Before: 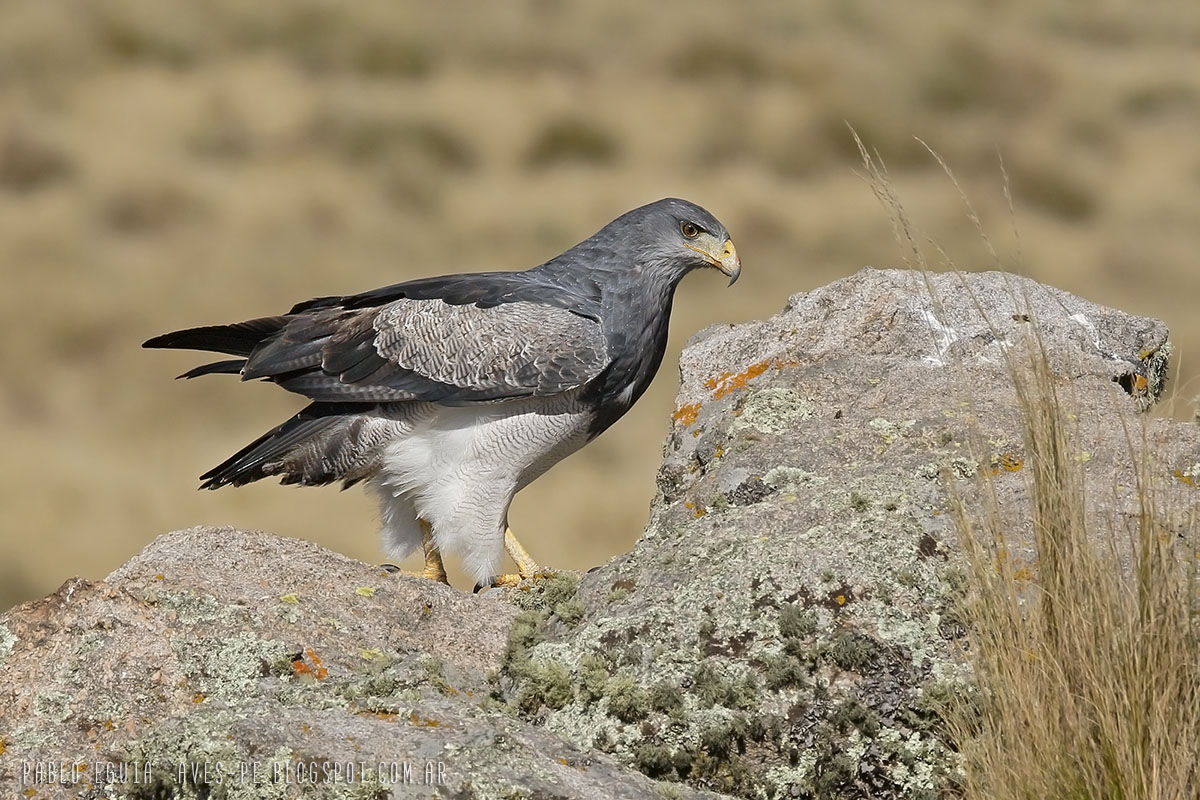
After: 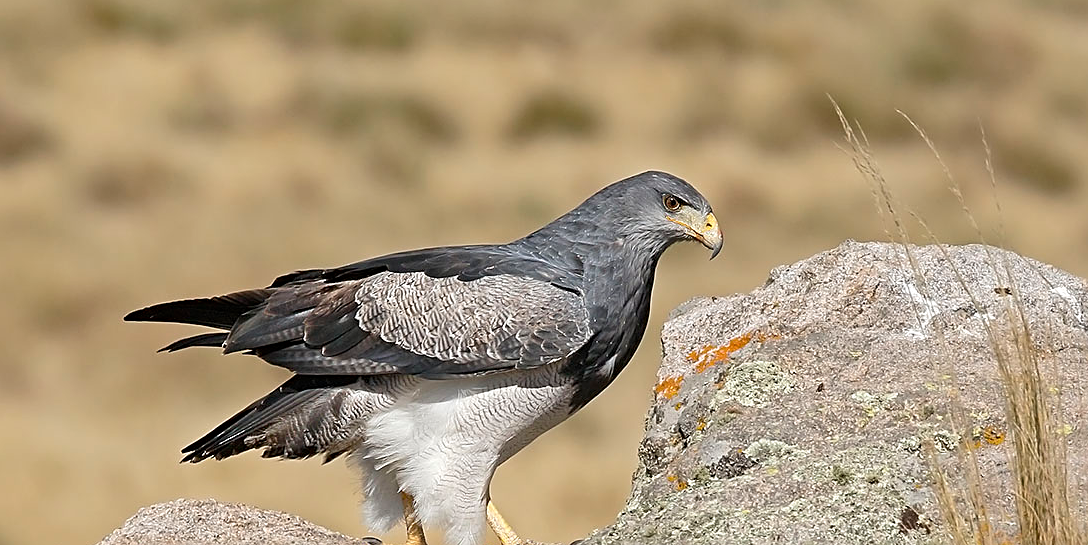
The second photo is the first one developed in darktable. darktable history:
exposure: exposure 0.263 EV, compensate highlight preservation false
crop: left 1.572%, top 3.422%, right 7.738%, bottom 28.446%
sharpen: amount 0.49
